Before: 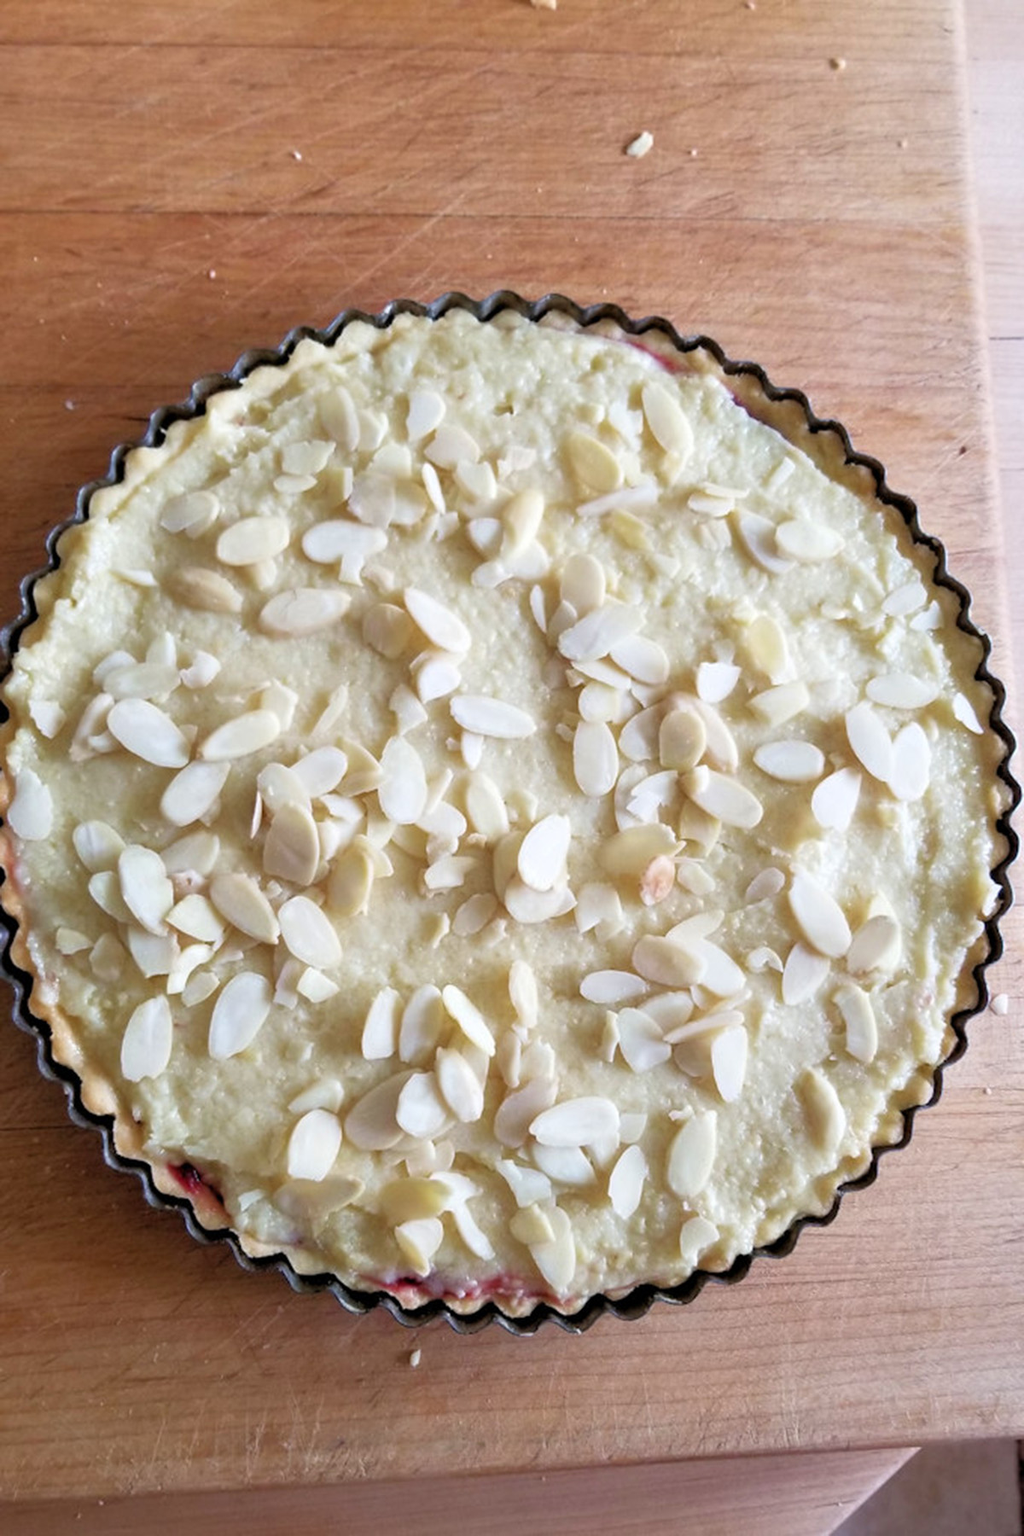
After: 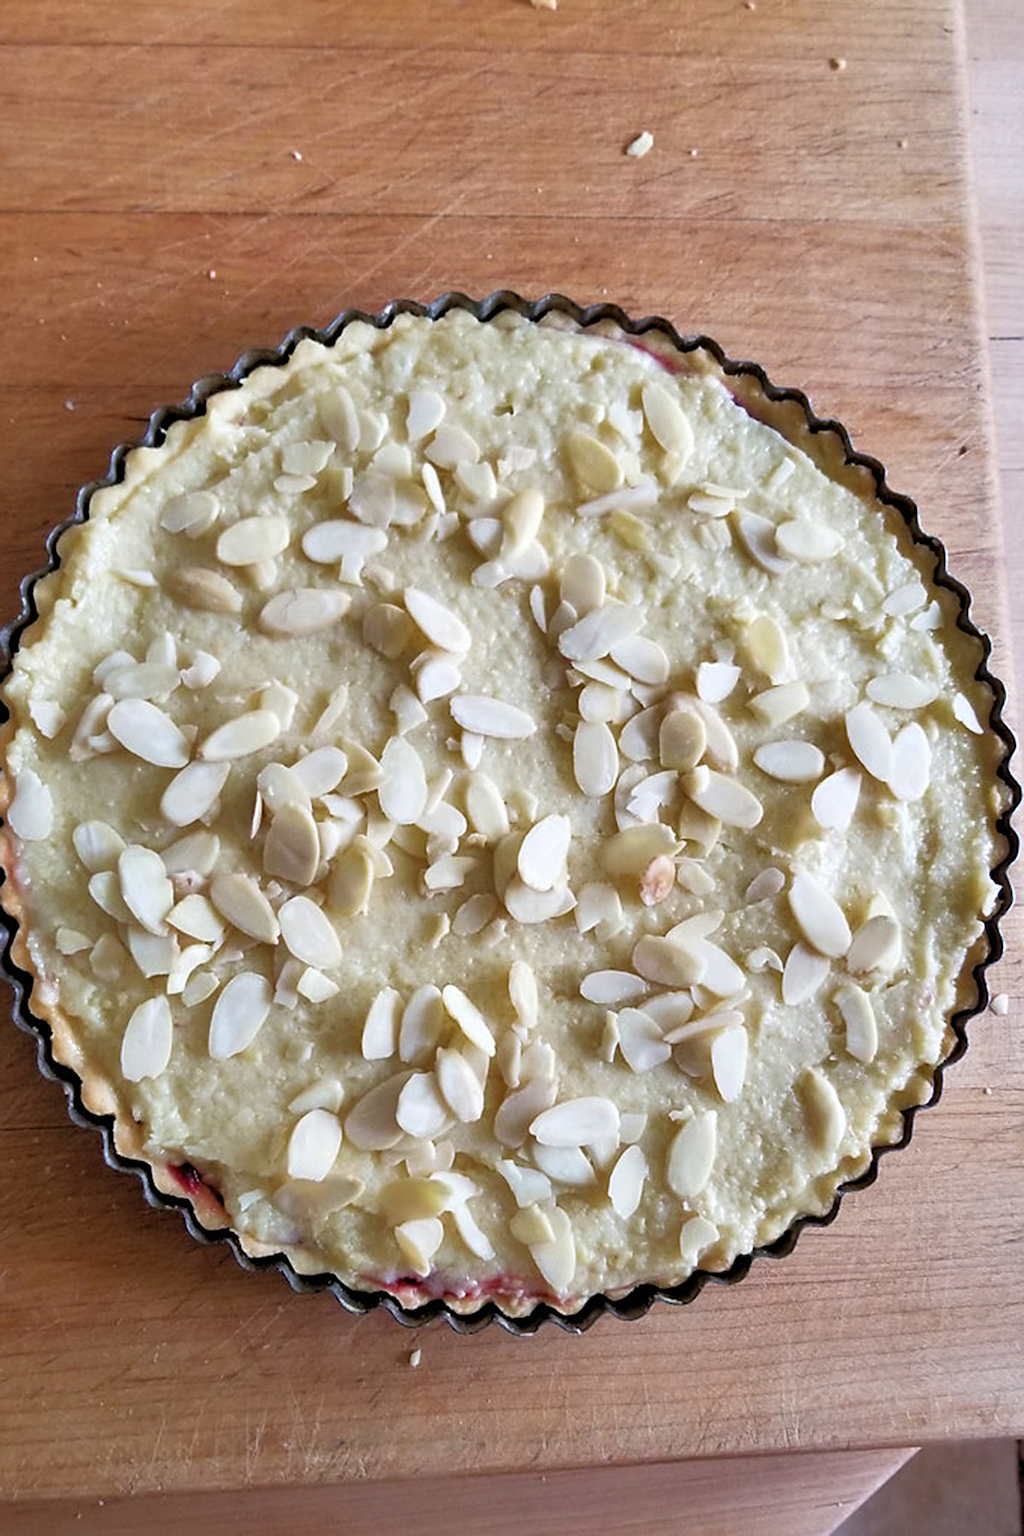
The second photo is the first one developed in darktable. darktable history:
sharpen: on, module defaults
shadows and highlights: shadows 22.9, highlights -49.23, soften with gaussian
